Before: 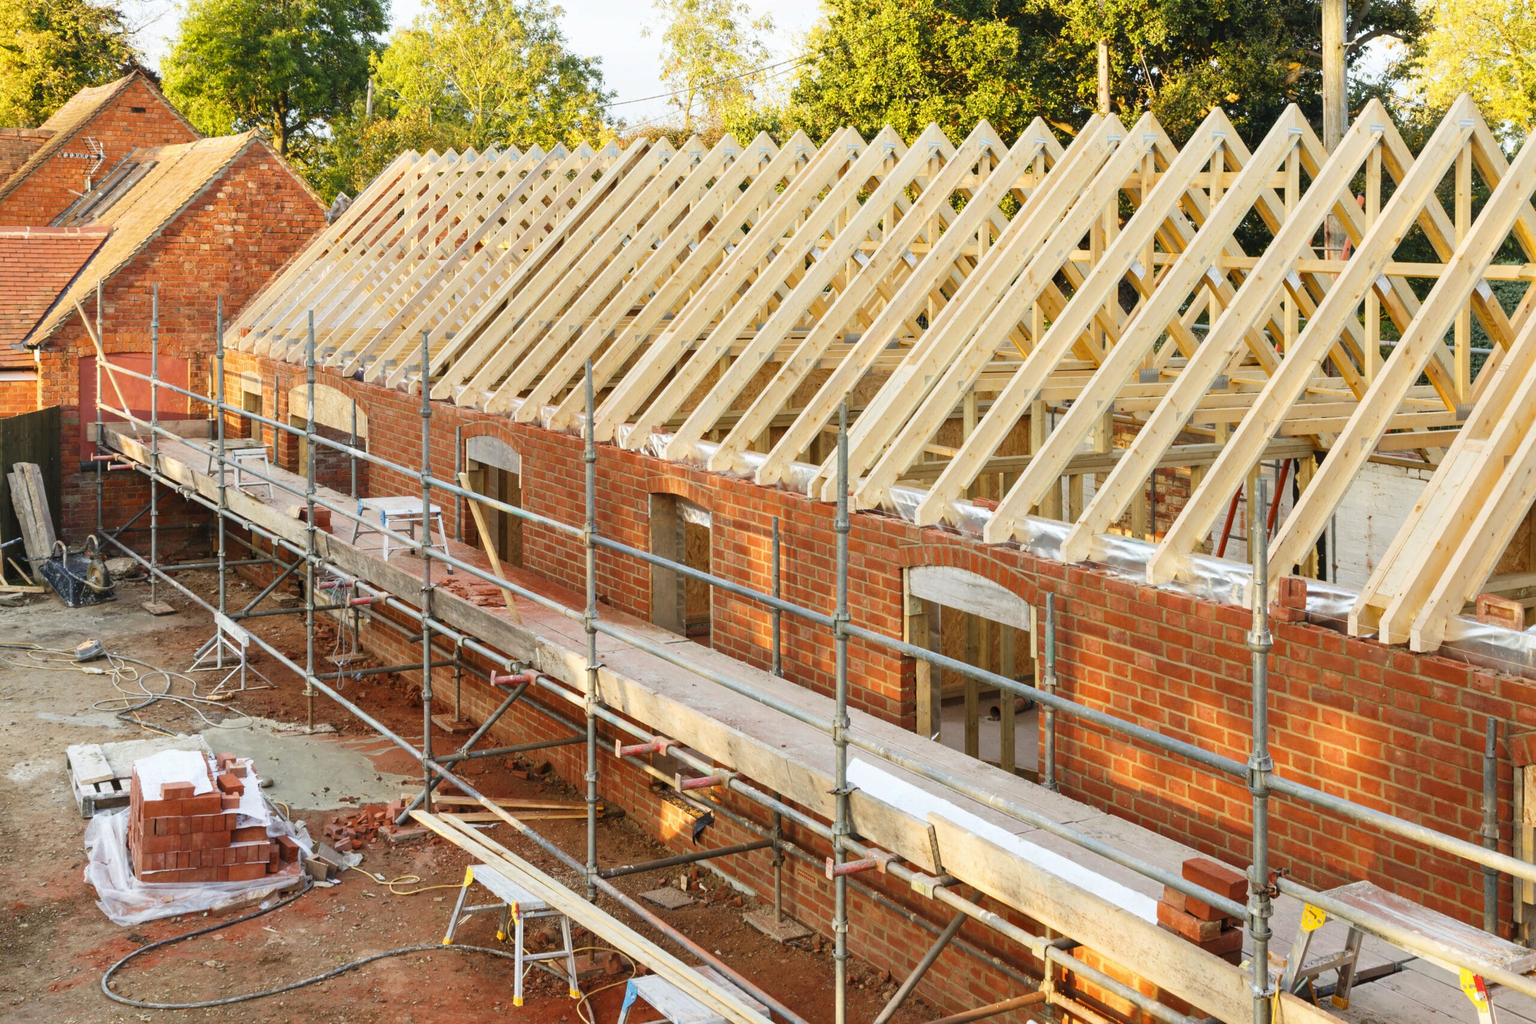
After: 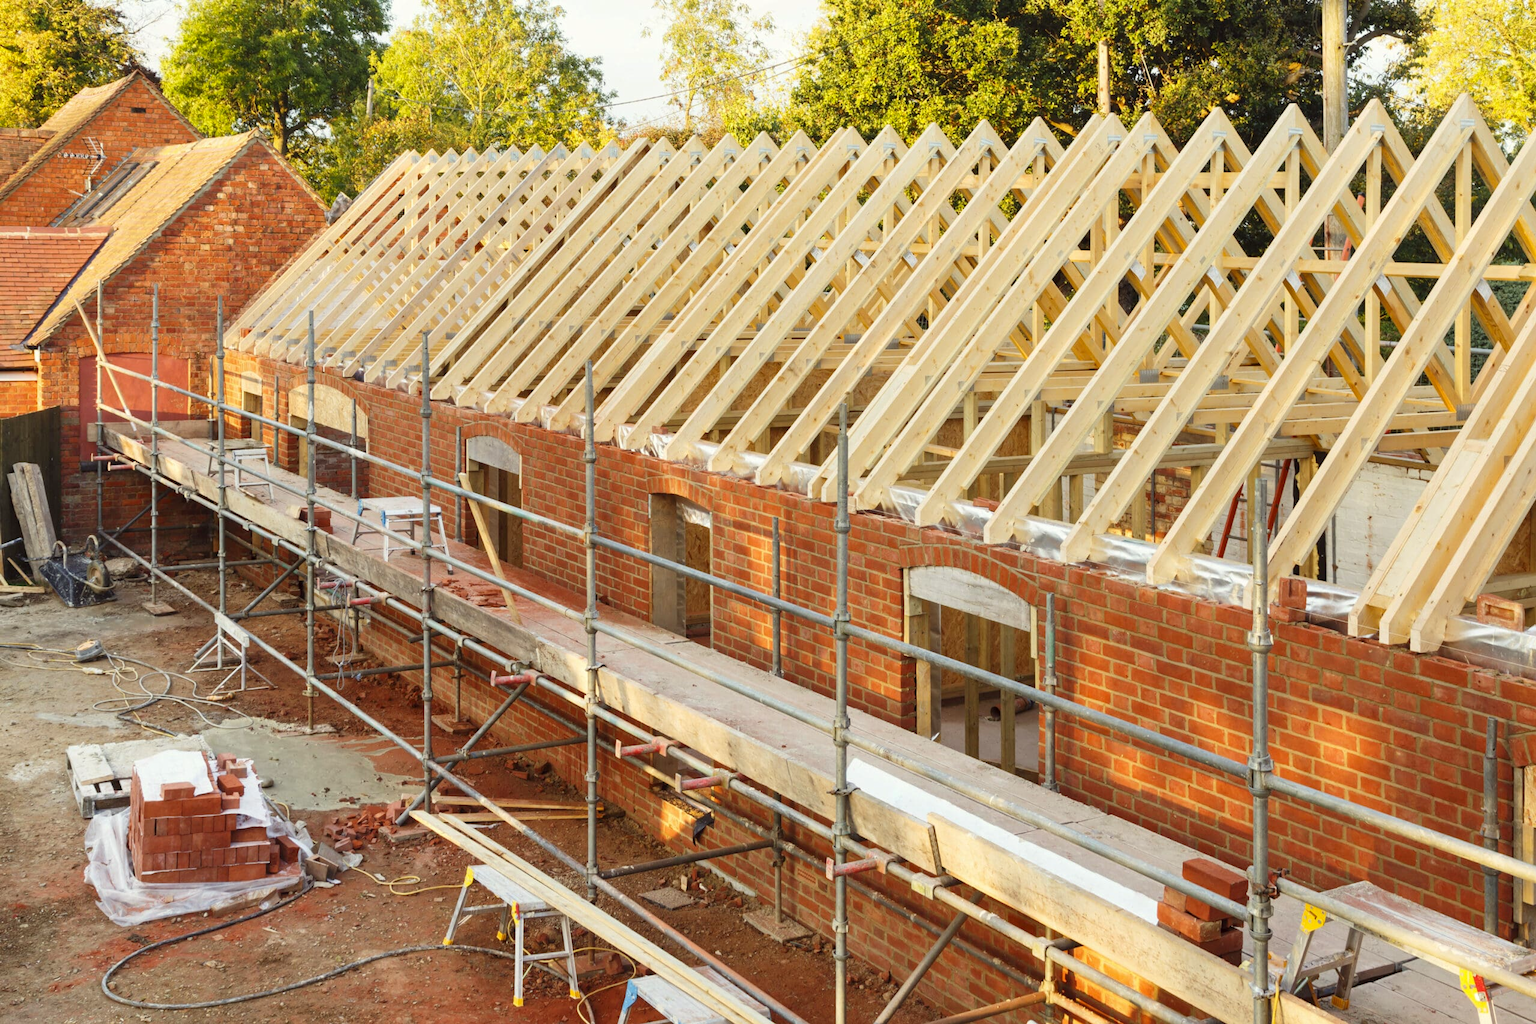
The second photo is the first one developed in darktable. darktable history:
color correction: highlights a* -0.95, highlights b* 4.5, shadows a* 3.55
